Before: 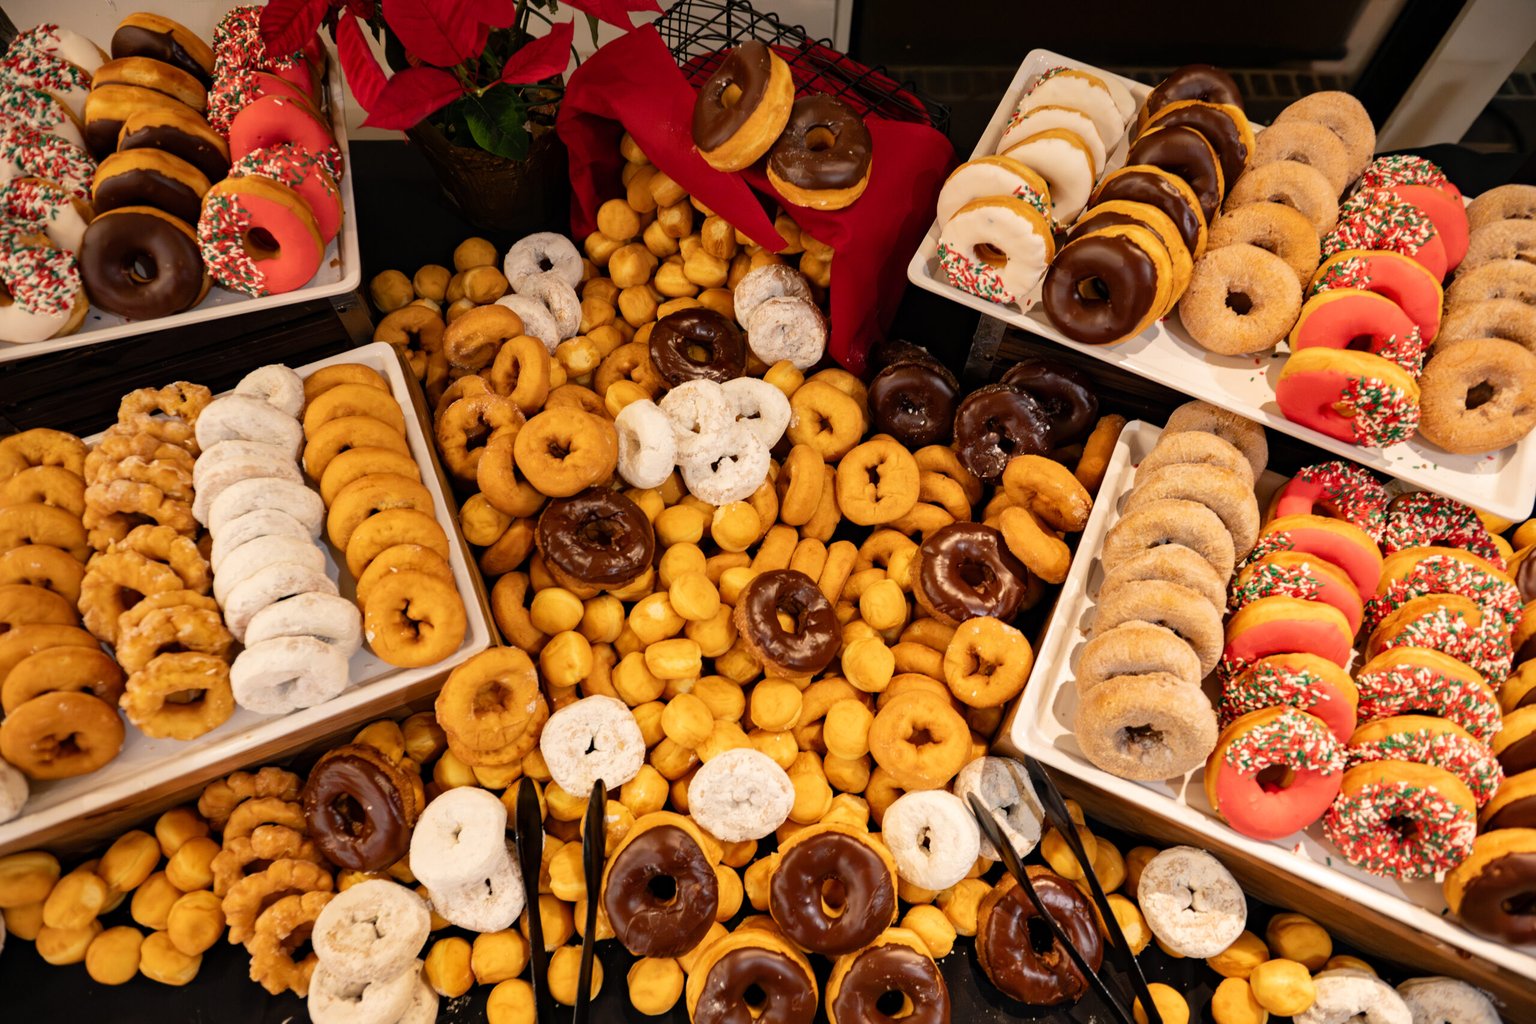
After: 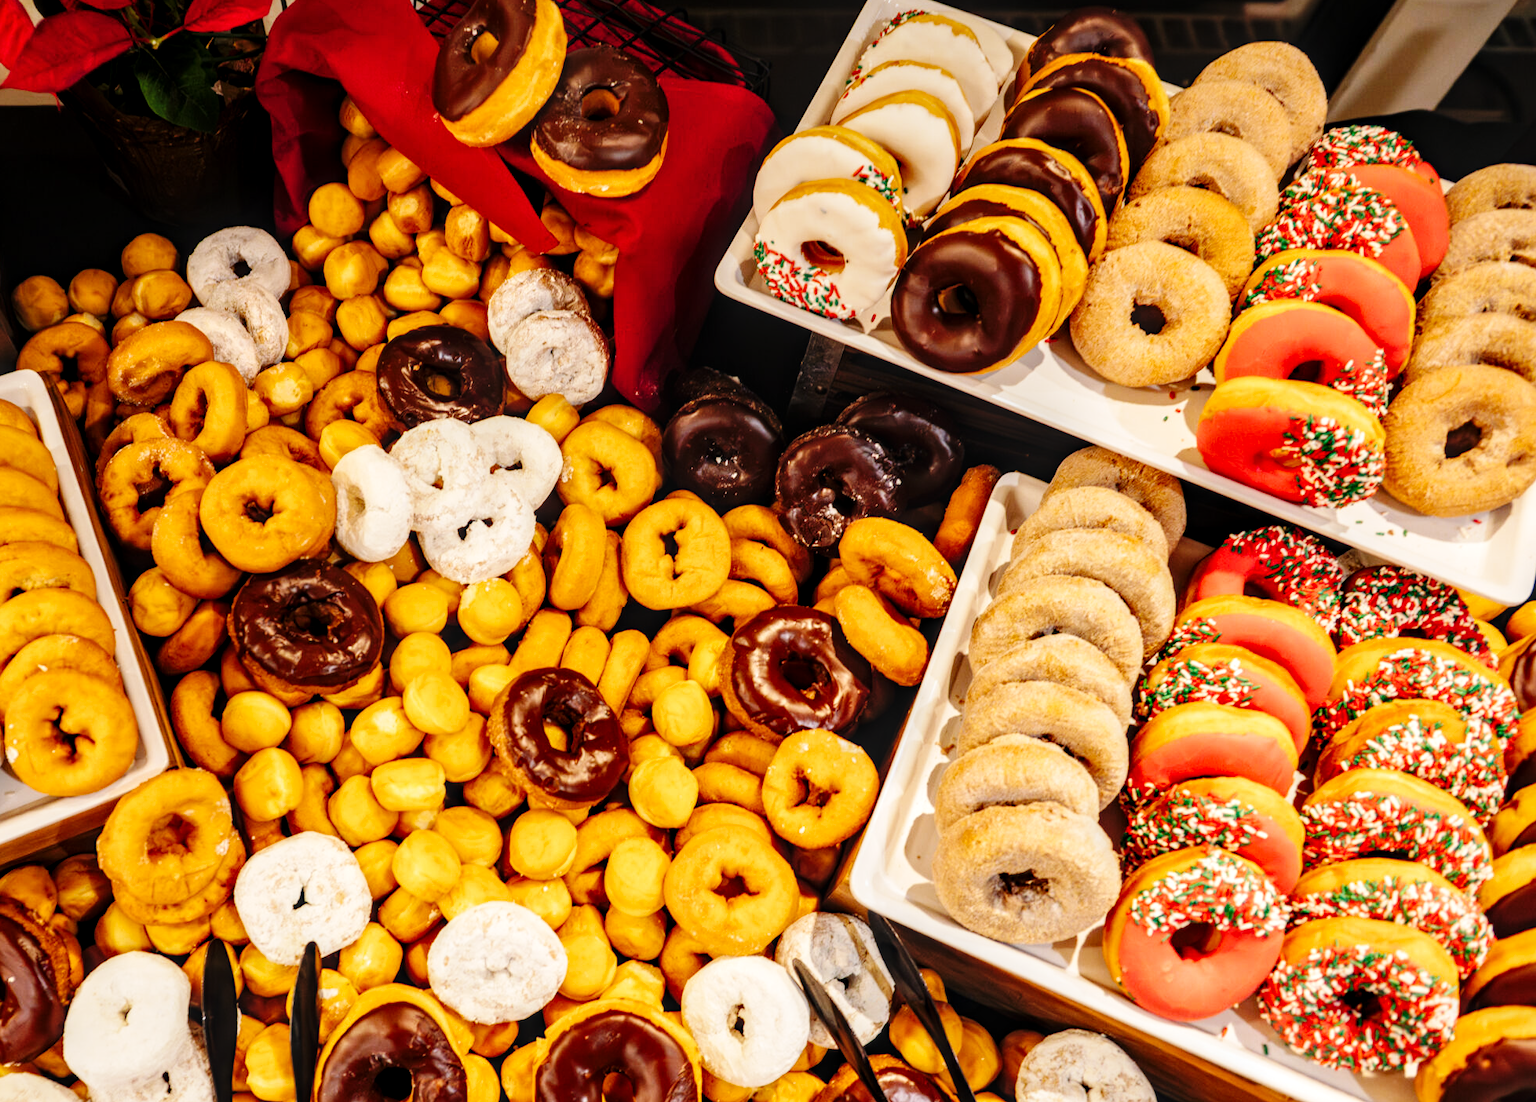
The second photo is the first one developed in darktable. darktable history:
crop: left 23.536%, top 5.845%, bottom 11.837%
base curve: curves: ch0 [(0, 0) (0.036, 0.025) (0.121, 0.166) (0.206, 0.329) (0.605, 0.79) (1, 1)], preserve colors none
local contrast: detail 130%
